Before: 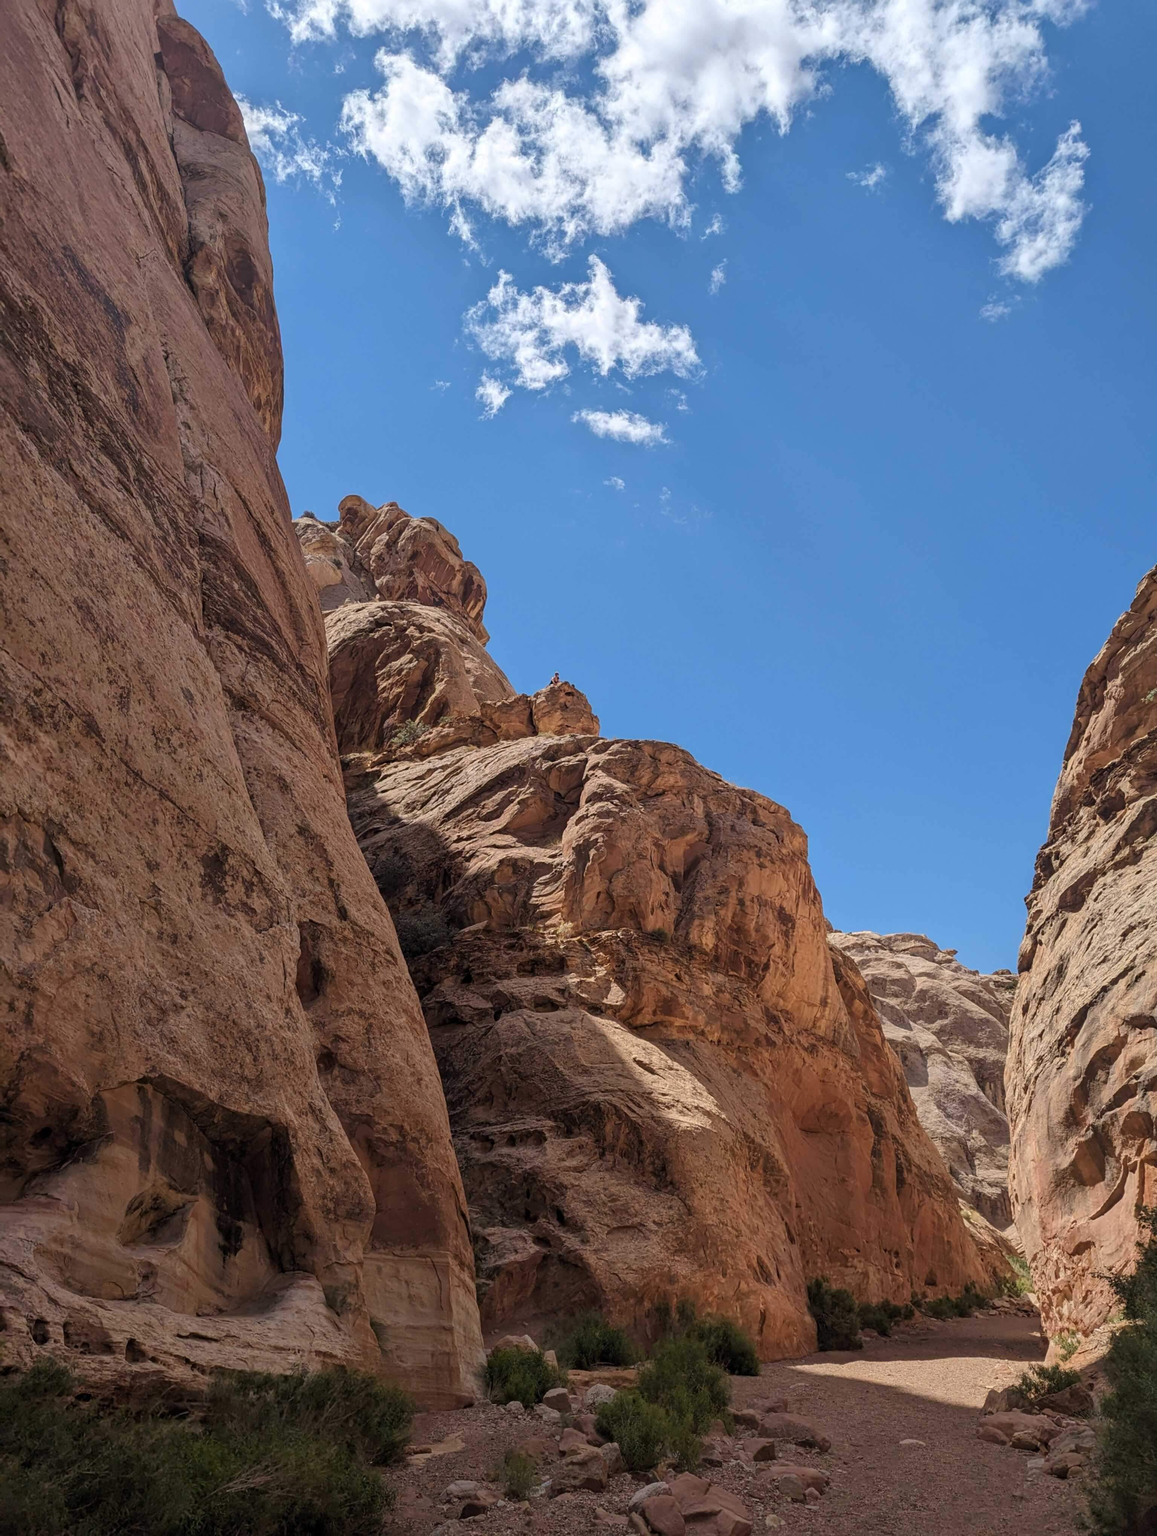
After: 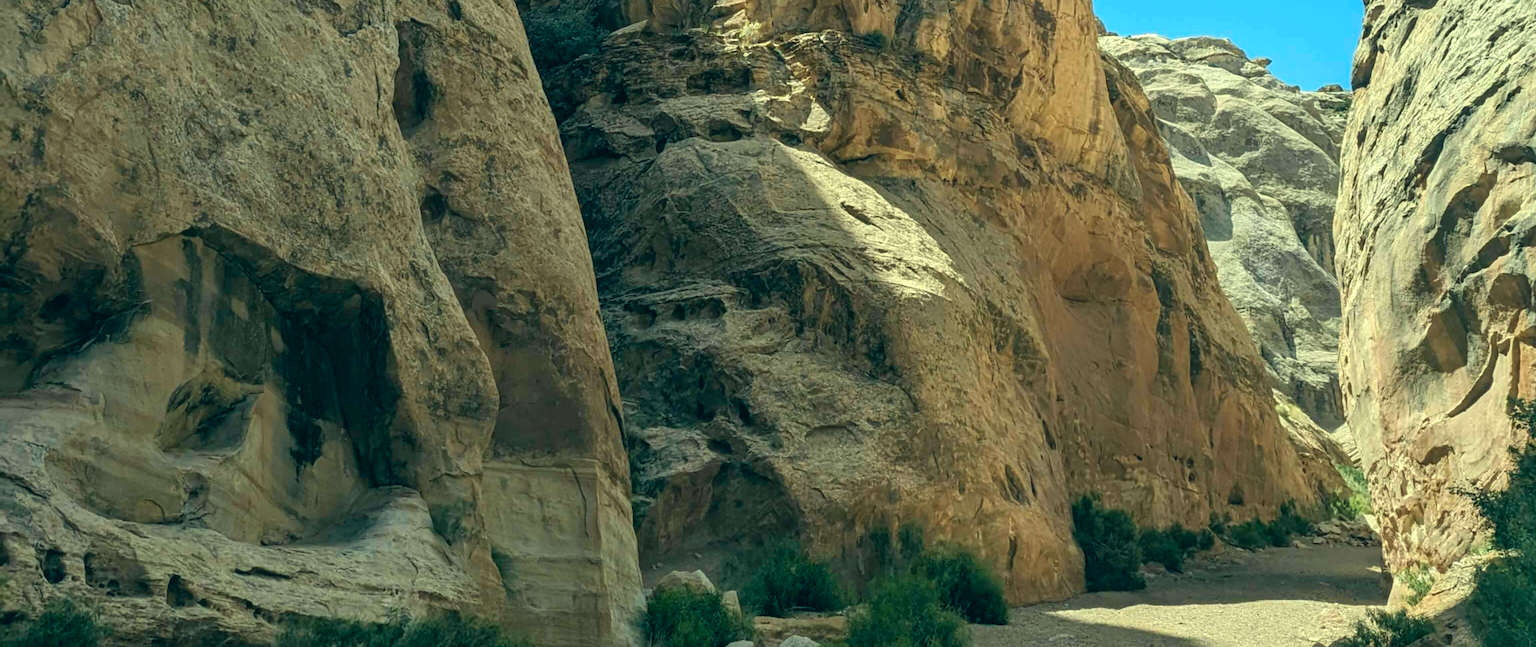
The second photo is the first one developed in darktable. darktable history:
color correction: highlights a* -19.49, highlights b* 9.8, shadows a* -20.23, shadows b* -10.23
exposure: black level correction 0, exposure 0.699 EV, compensate highlight preservation false
crop and rotate: top 58.977%, bottom 9.28%
